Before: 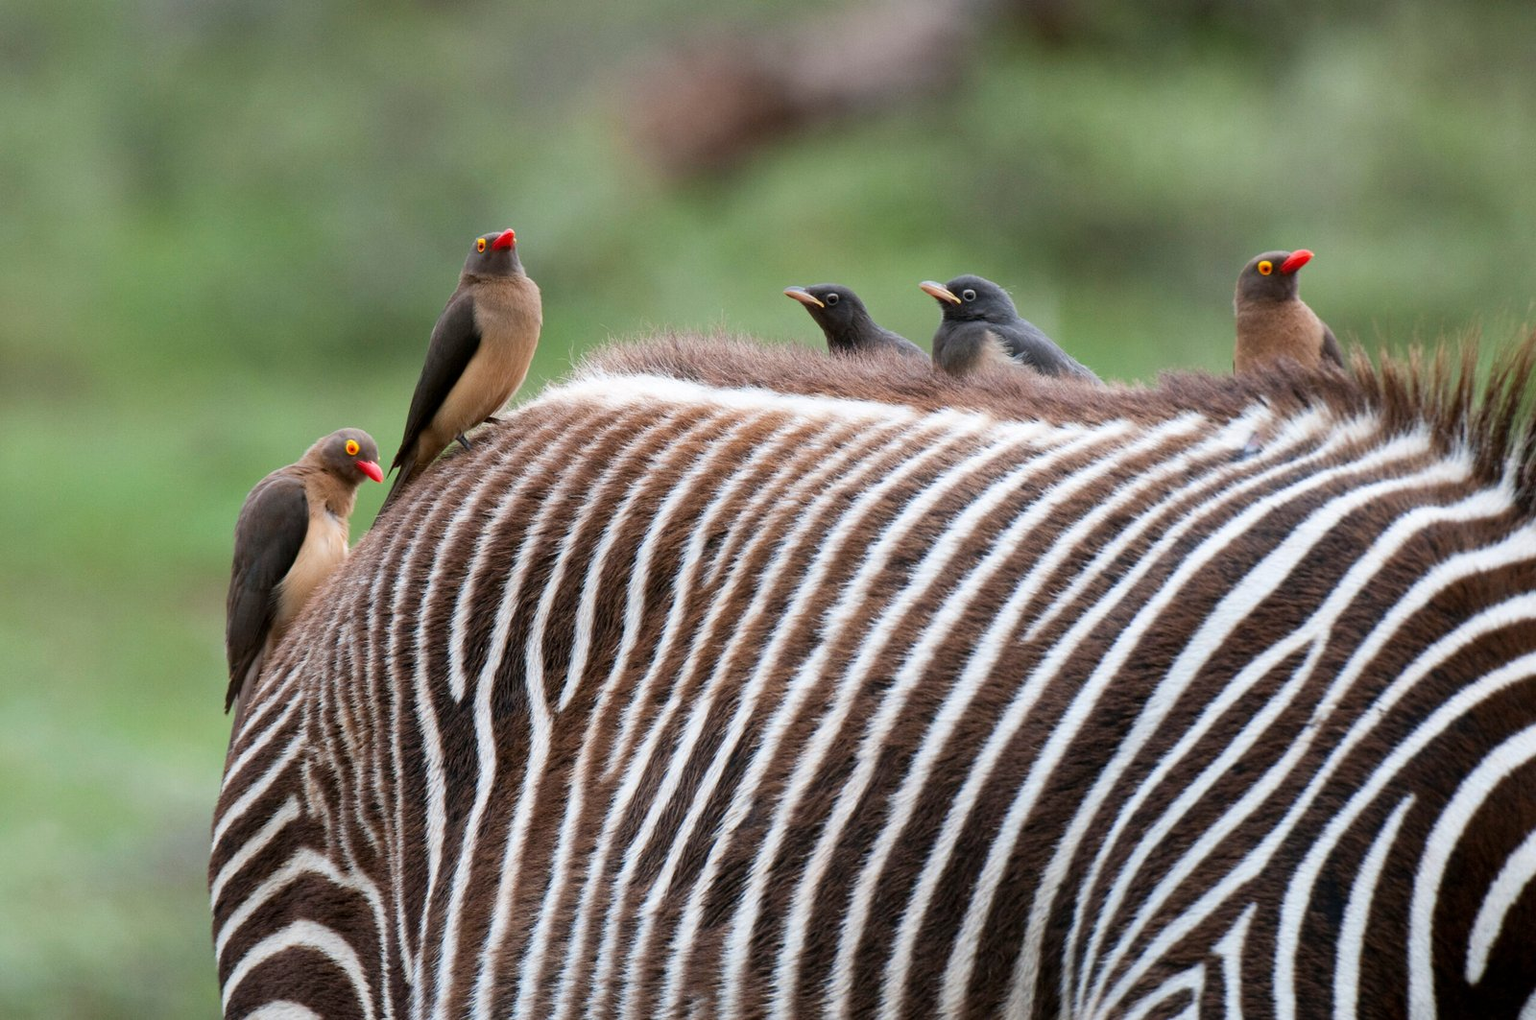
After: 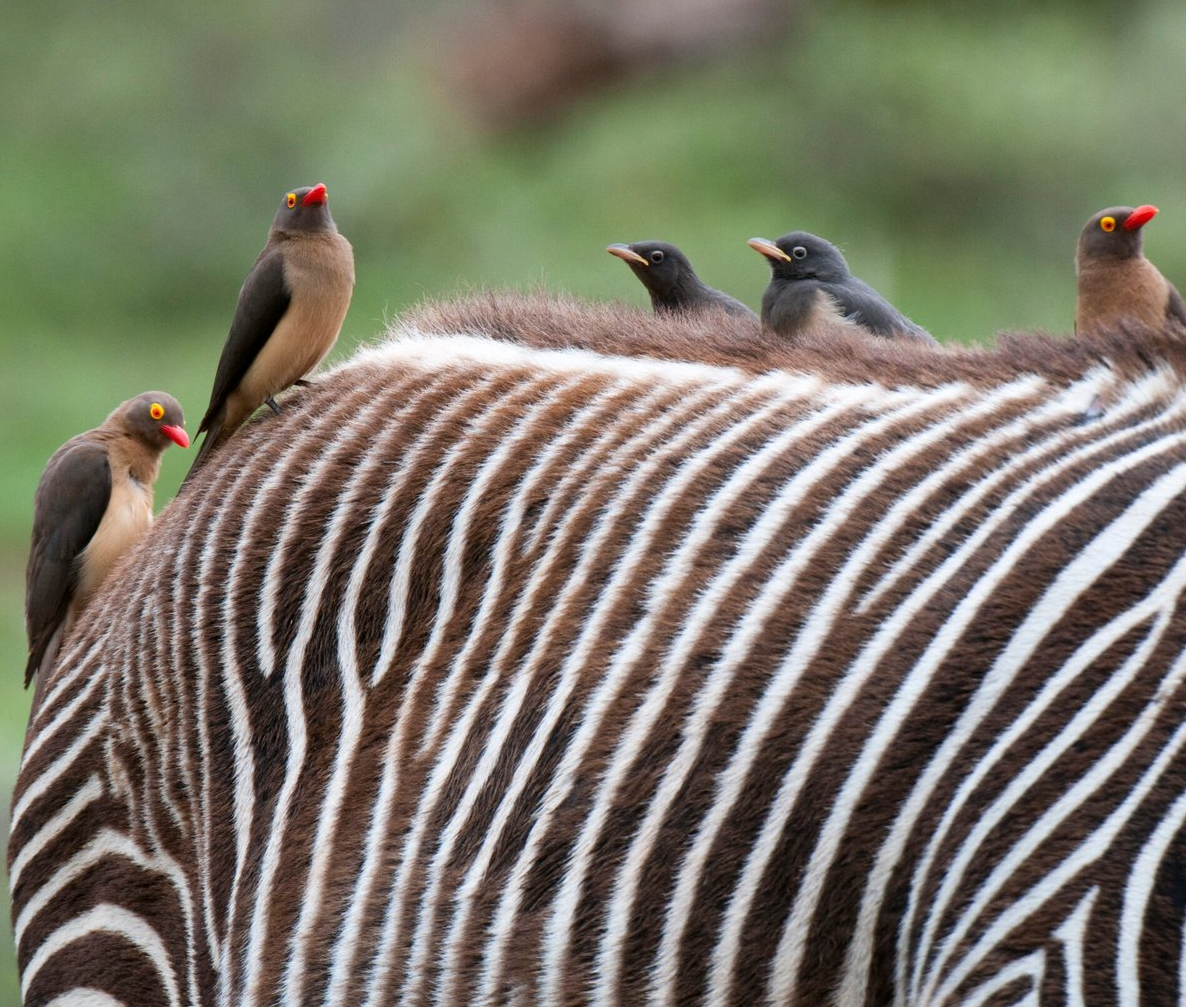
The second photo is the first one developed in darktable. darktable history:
tone equalizer: on, module defaults
crop and rotate: left 13.199%, top 5.268%, right 12.632%
shadows and highlights: shadows 39.76, highlights -55.43, shadows color adjustment 97.68%, low approximation 0.01, soften with gaussian
